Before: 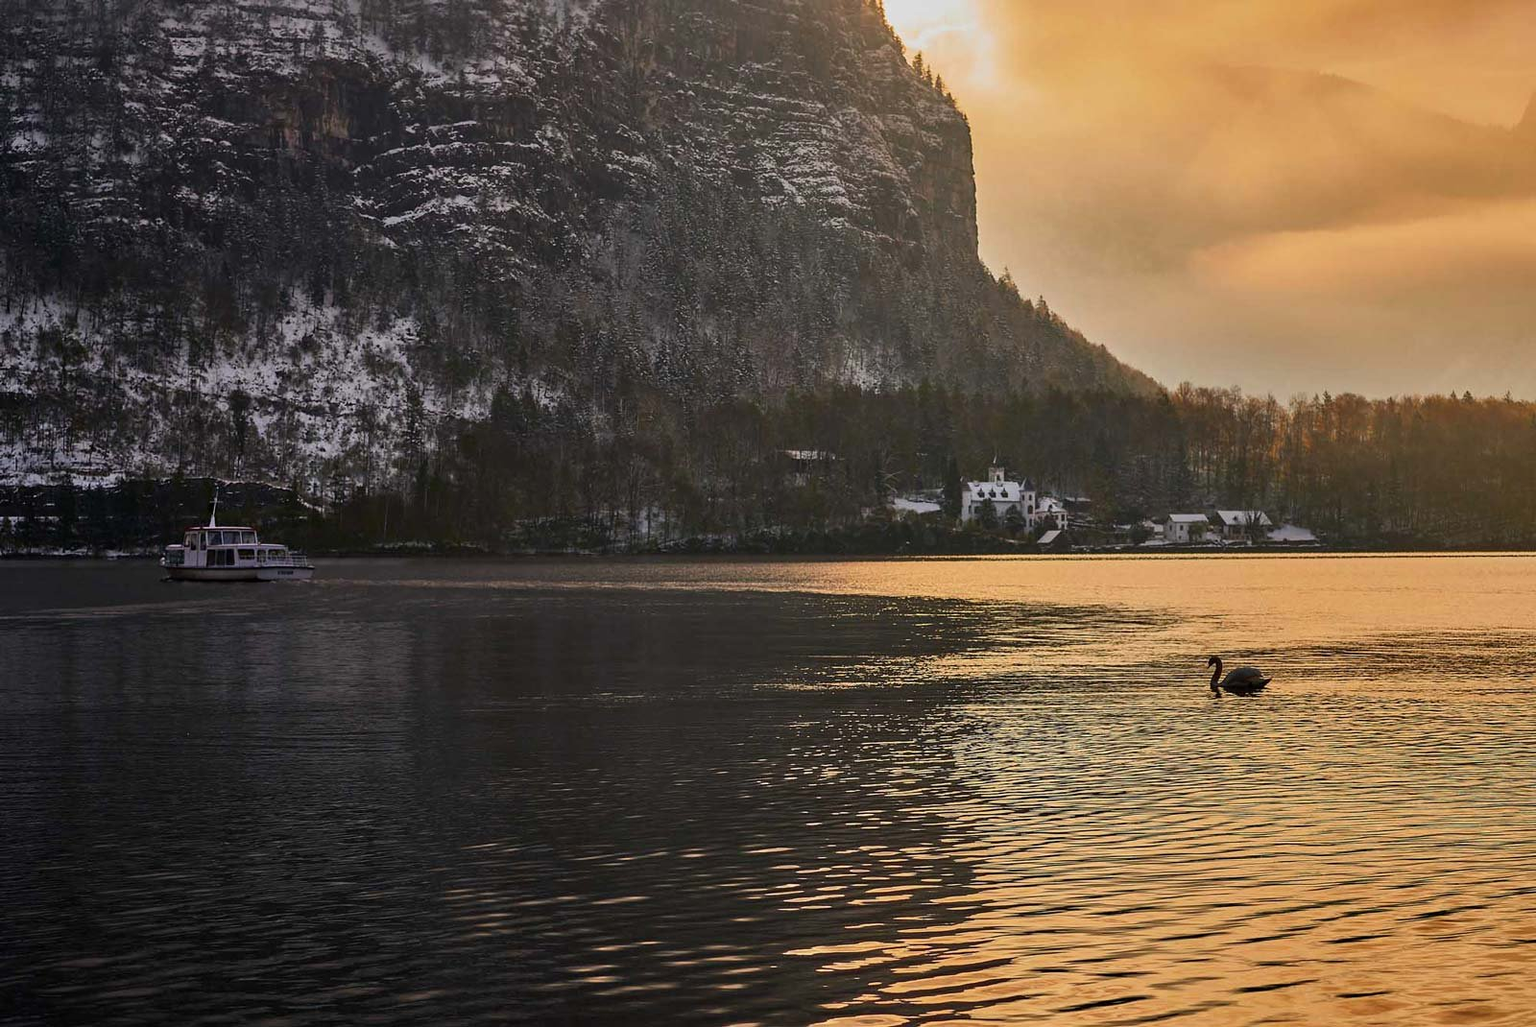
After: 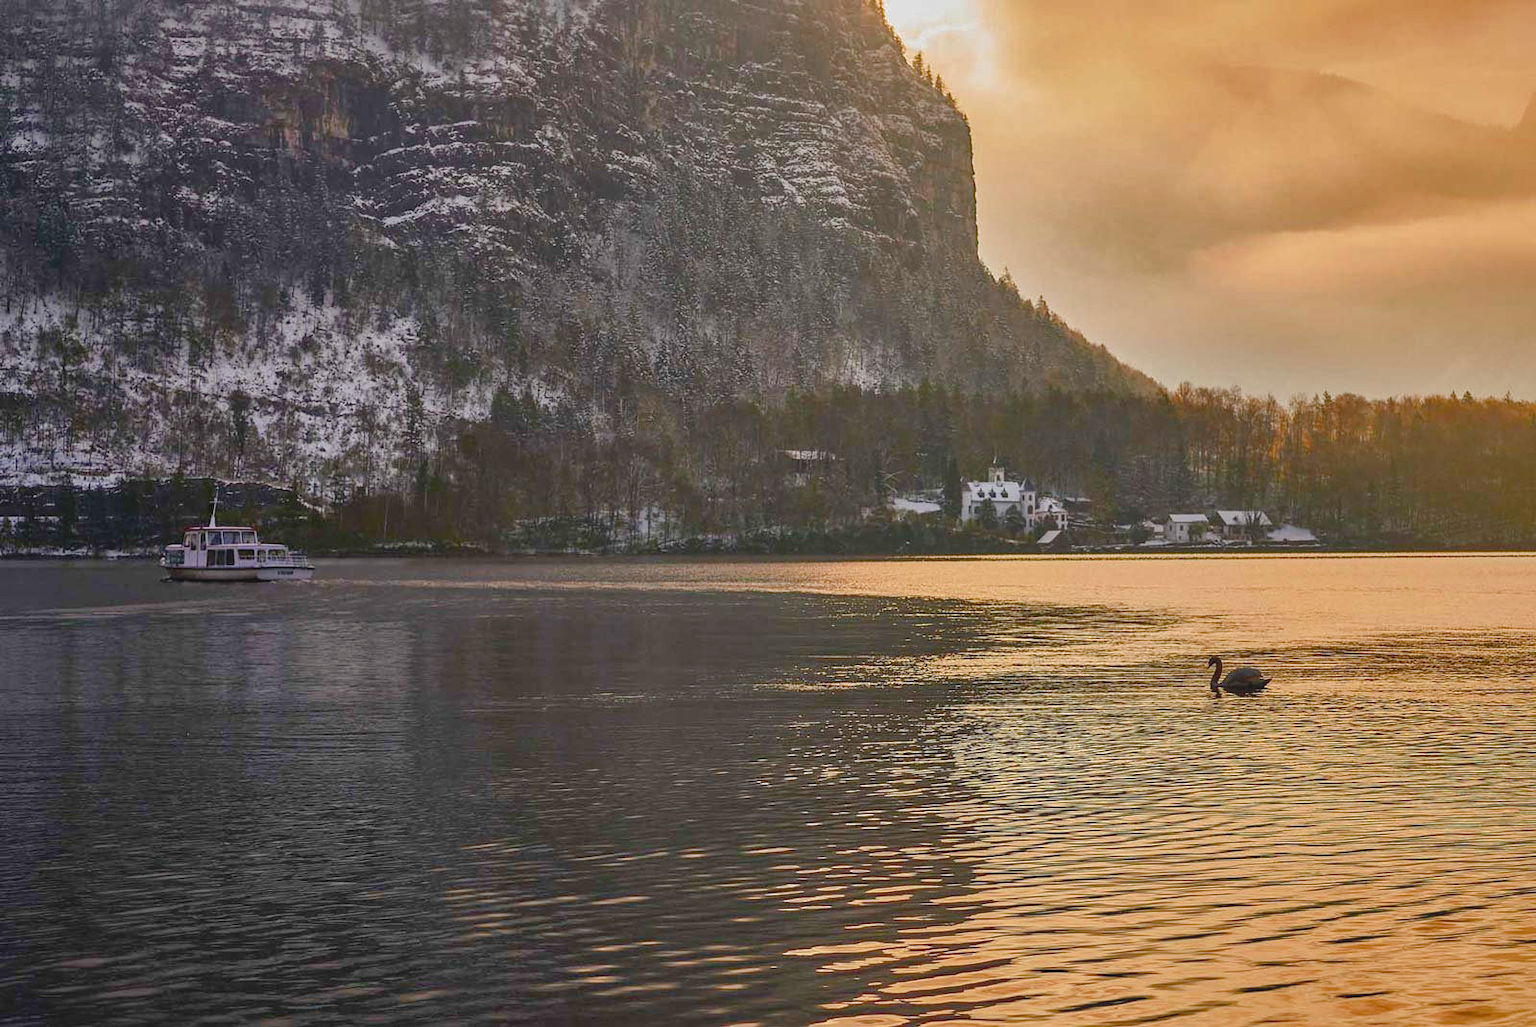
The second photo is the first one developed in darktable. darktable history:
shadows and highlights: on, module defaults
contrast brightness saturation: contrast -0.1, saturation -0.1
white balance: emerald 1
local contrast: detail 110%
color balance rgb: perceptual saturation grading › global saturation 20%, perceptual saturation grading › highlights -50%, perceptual saturation grading › shadows 30%, perceptual brilliance grading › global brilliance 10%, perceptual brilliance grading › shadows 15%
